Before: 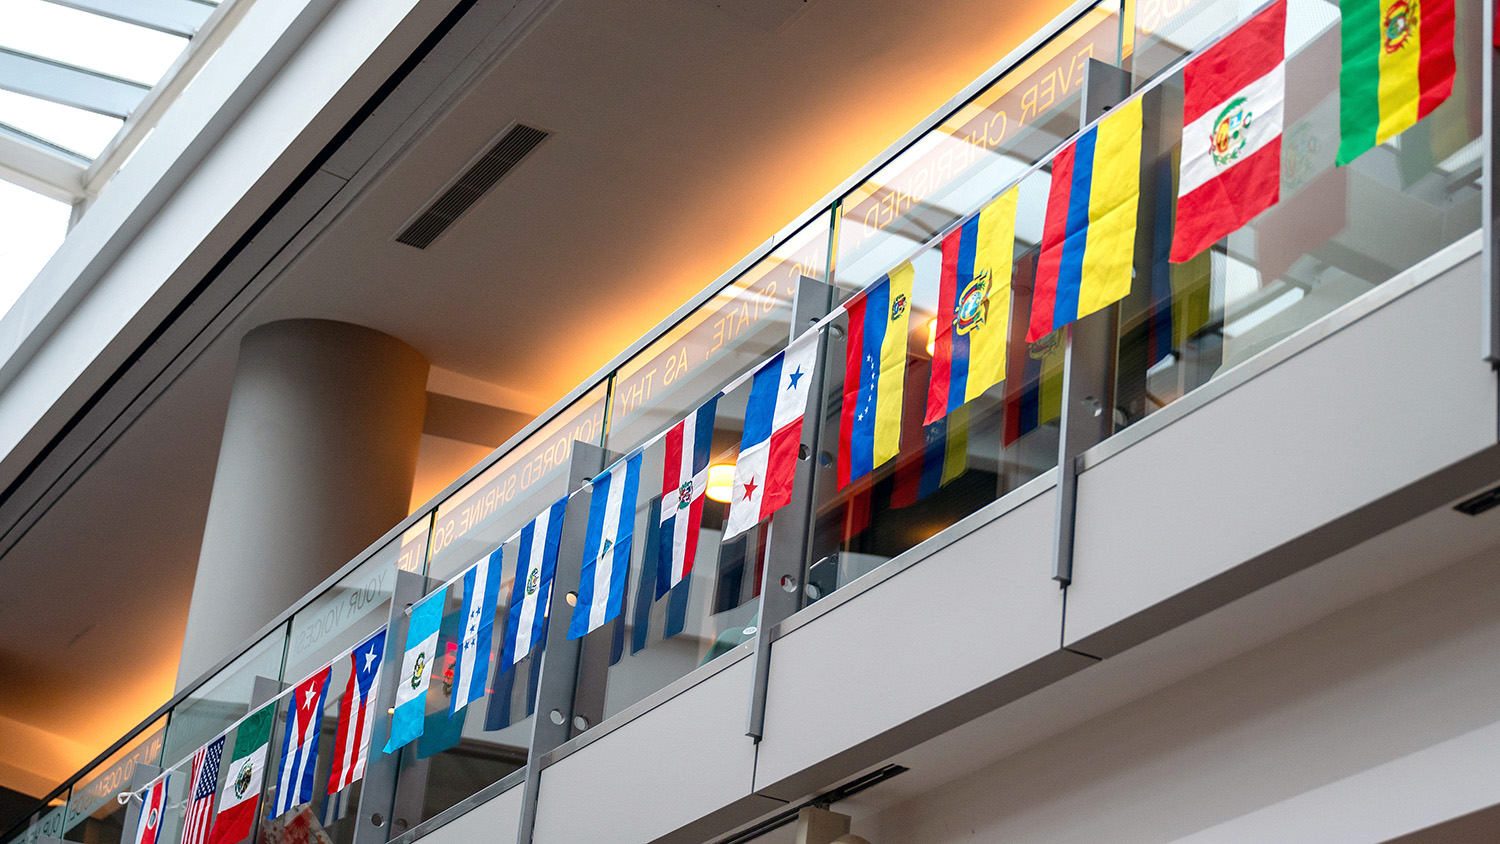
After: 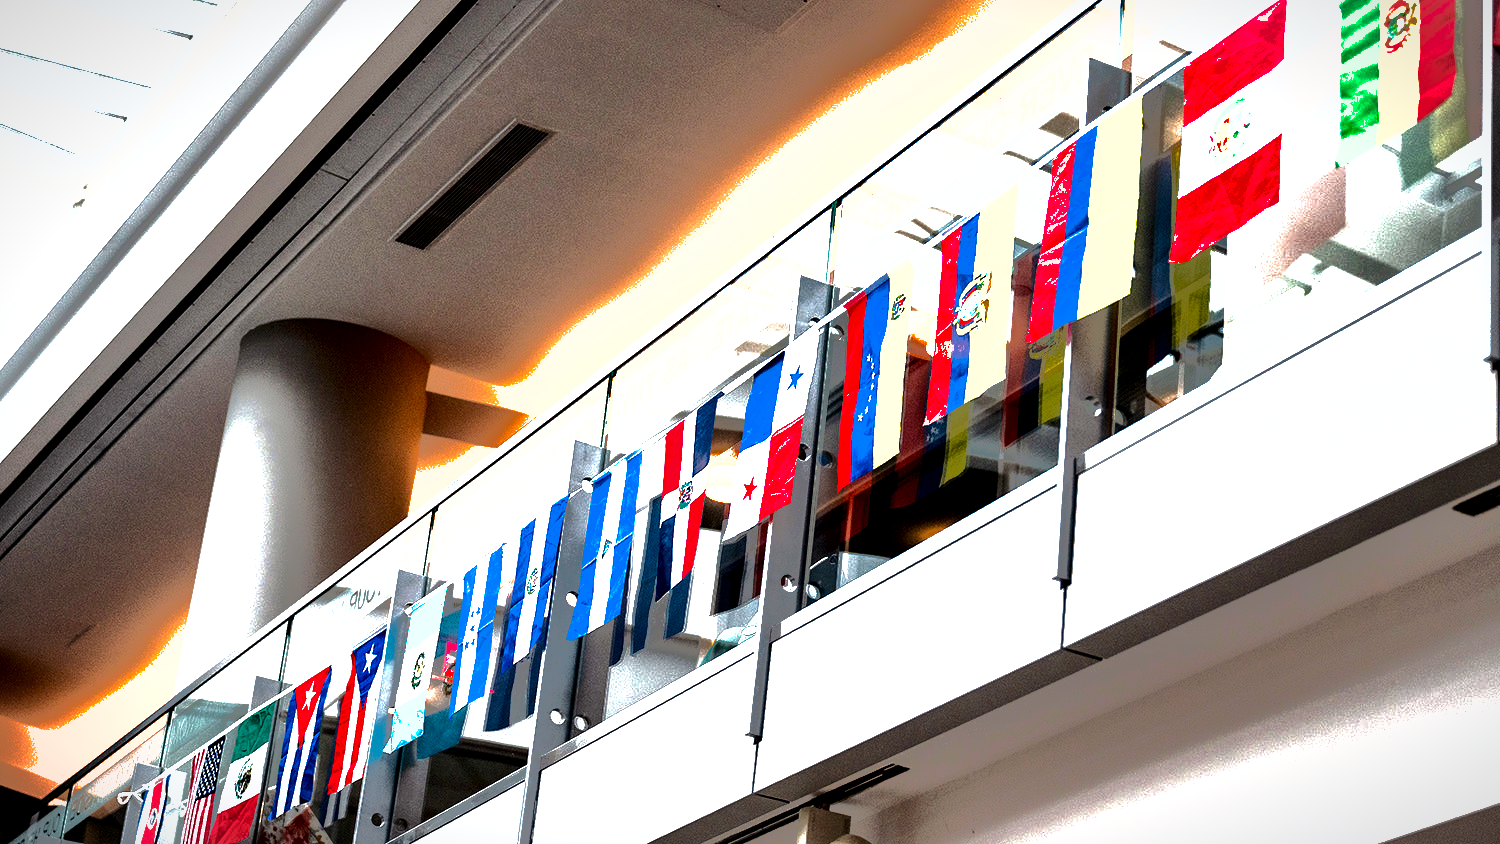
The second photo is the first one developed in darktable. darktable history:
shadows and highlights: shadows -18.31, highlights -73.22
vignetting: fall-off start 100.33%, fall-off radius 65.01%, automatic ratio true, unbound false
tone curve: curves: ch0 [(0.016, 0.011) (0.094, 0.016) (0.469, 0.508) (0.721, 0.862) (1, 1)], color space Lab, independent channels, preserve colors none
levels: levels [0.012, 0.367, 0.697]
local contrast: mode bilateral grid, contrast 19, coarseness 50, detail 148%, midtone range 0.2
